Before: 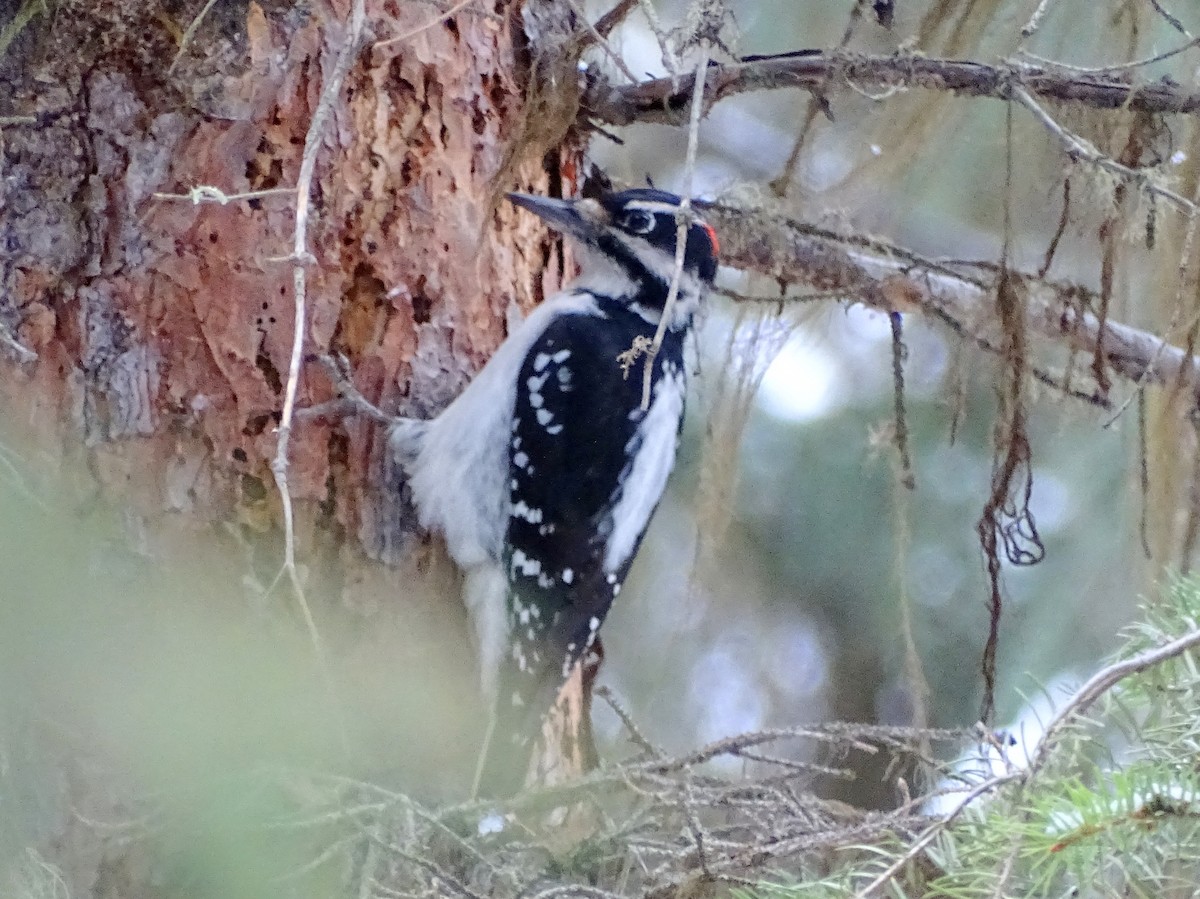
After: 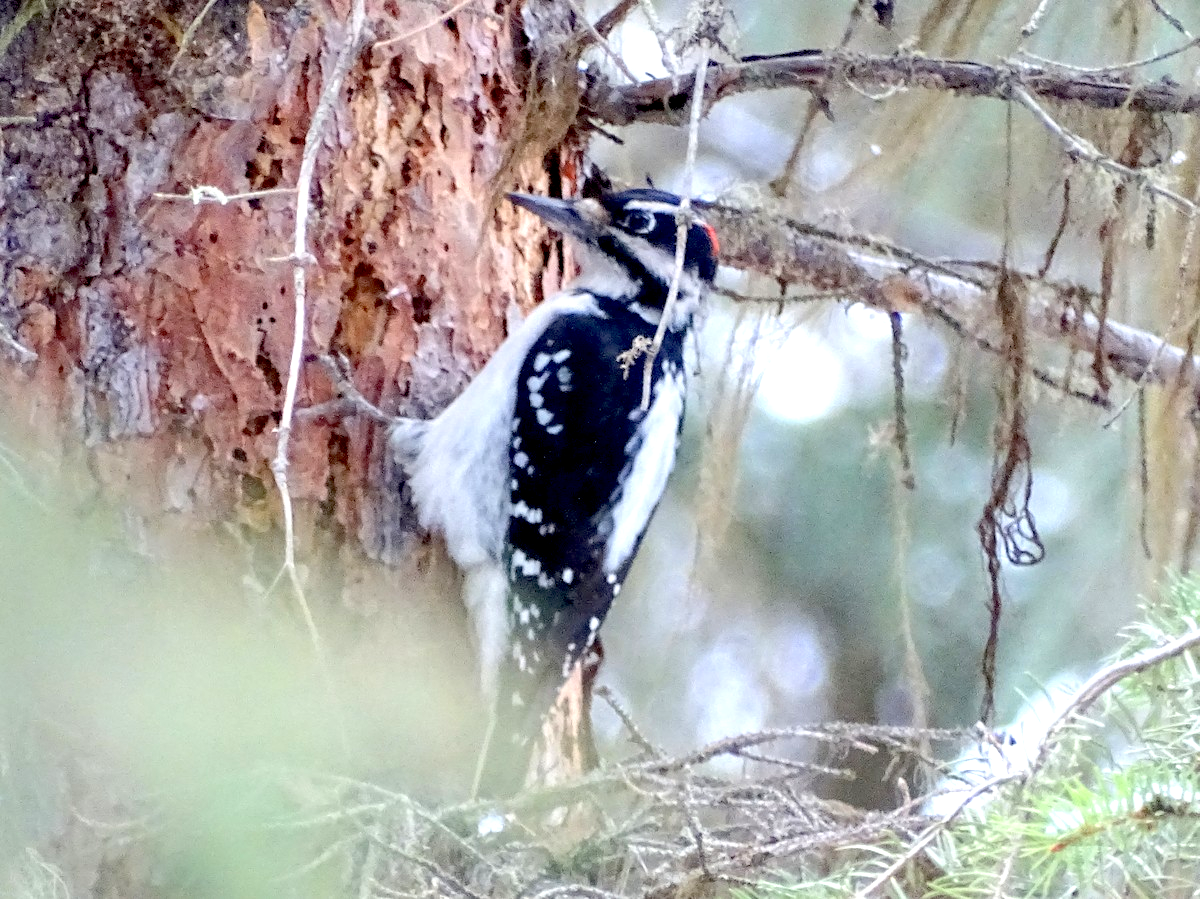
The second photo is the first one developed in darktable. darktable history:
exposure: black level correction 0.011, exposure 0.701 EV, compensate exposure bias true, compensate highlight preservation false
